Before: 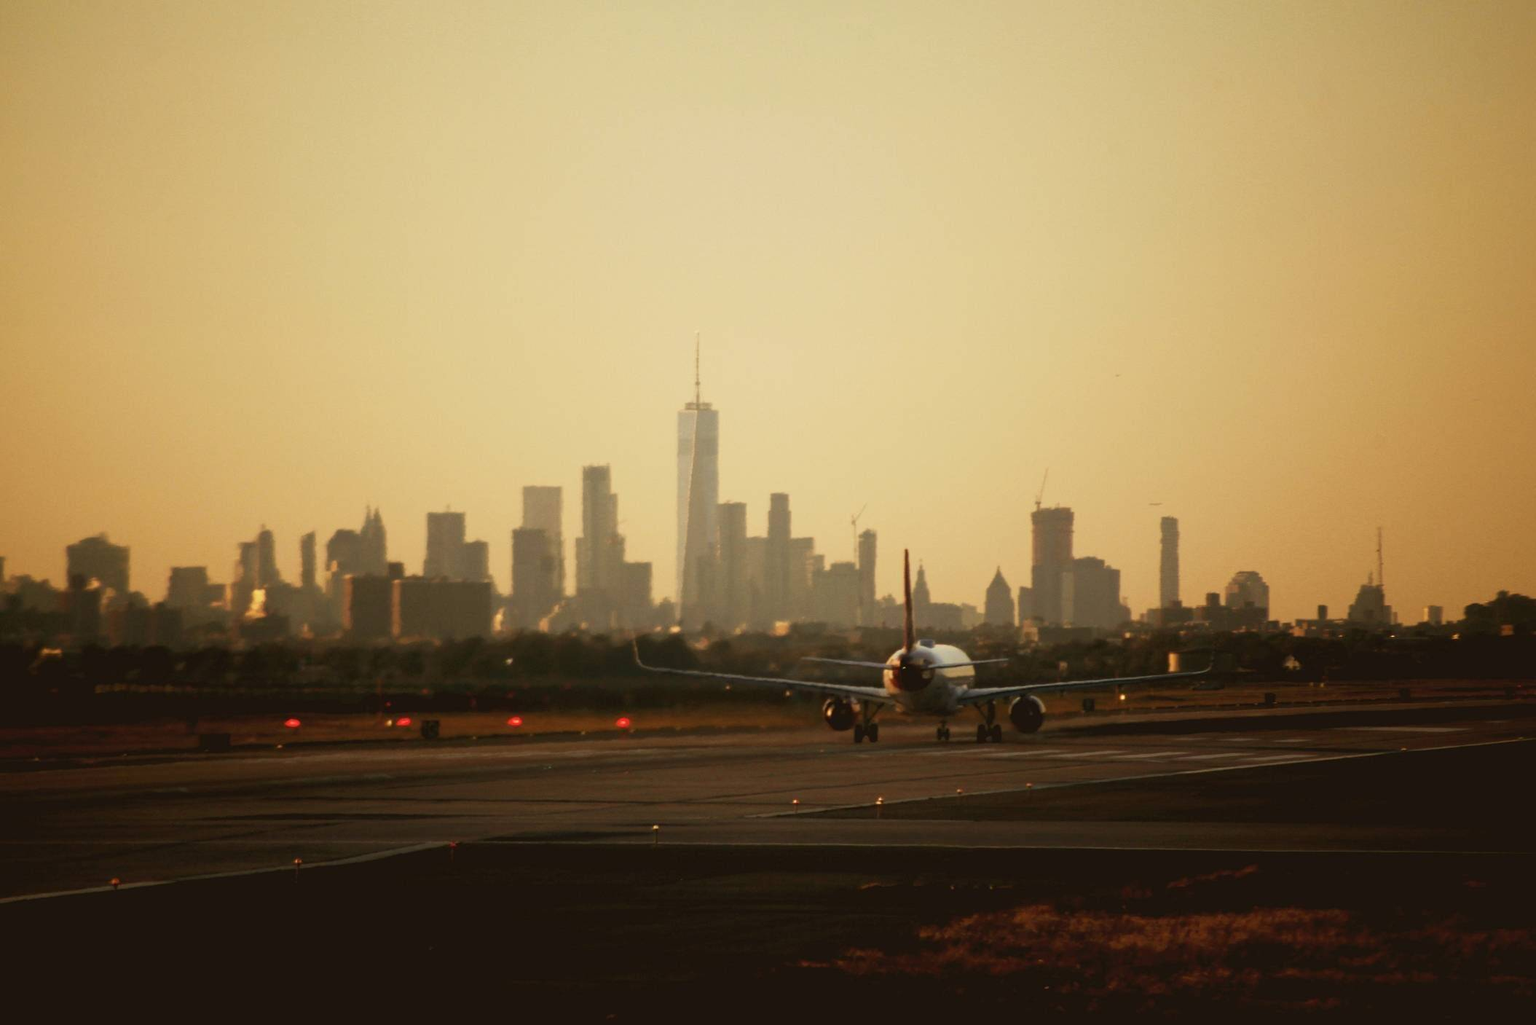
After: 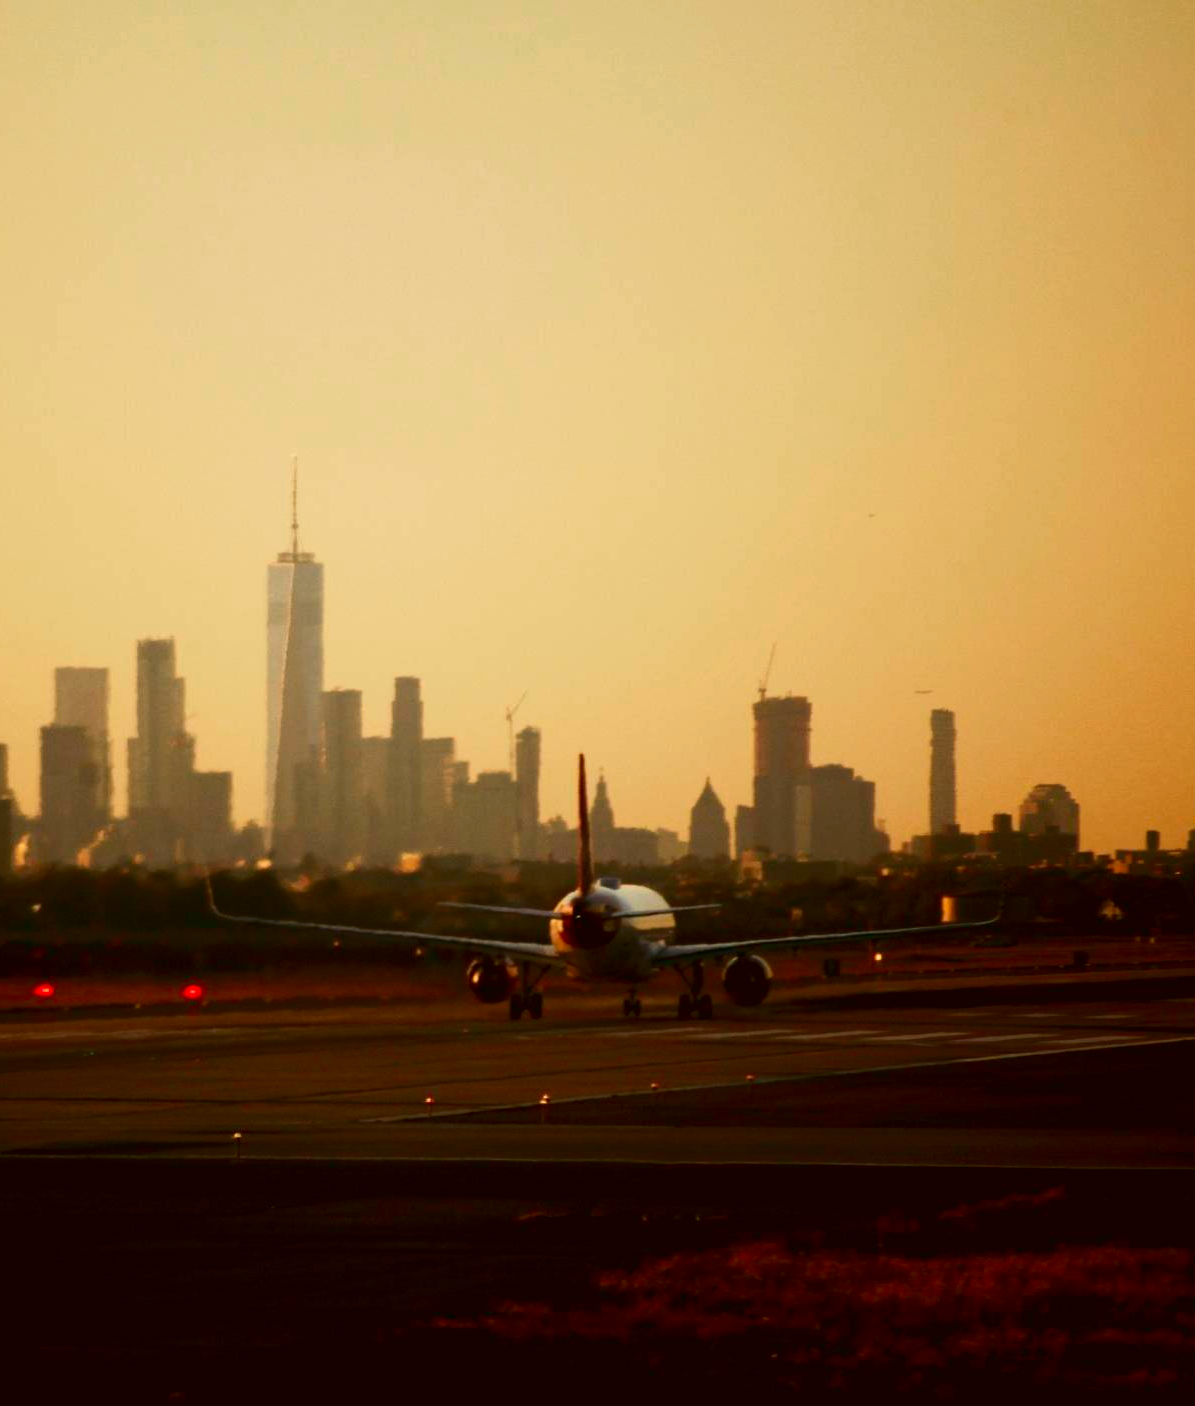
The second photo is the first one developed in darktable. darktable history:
contrast brightness saturation: contrast 0.12, brightness -0.12, saturation 0.2
crop: left 31.458%, top 0%, right 11.876%
